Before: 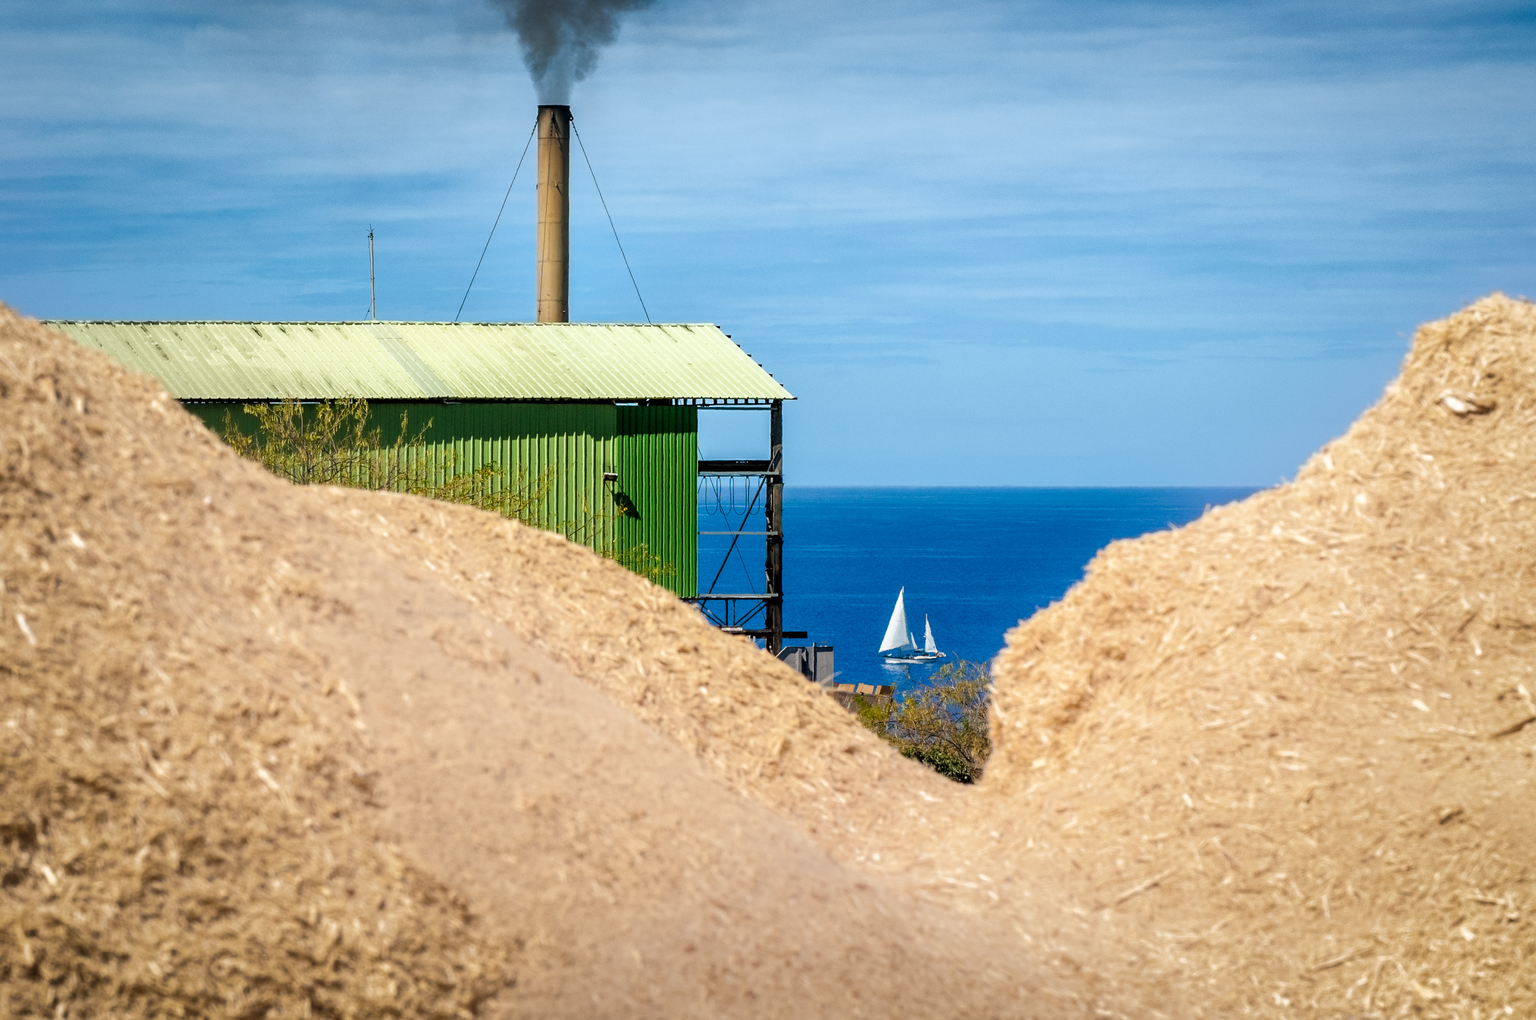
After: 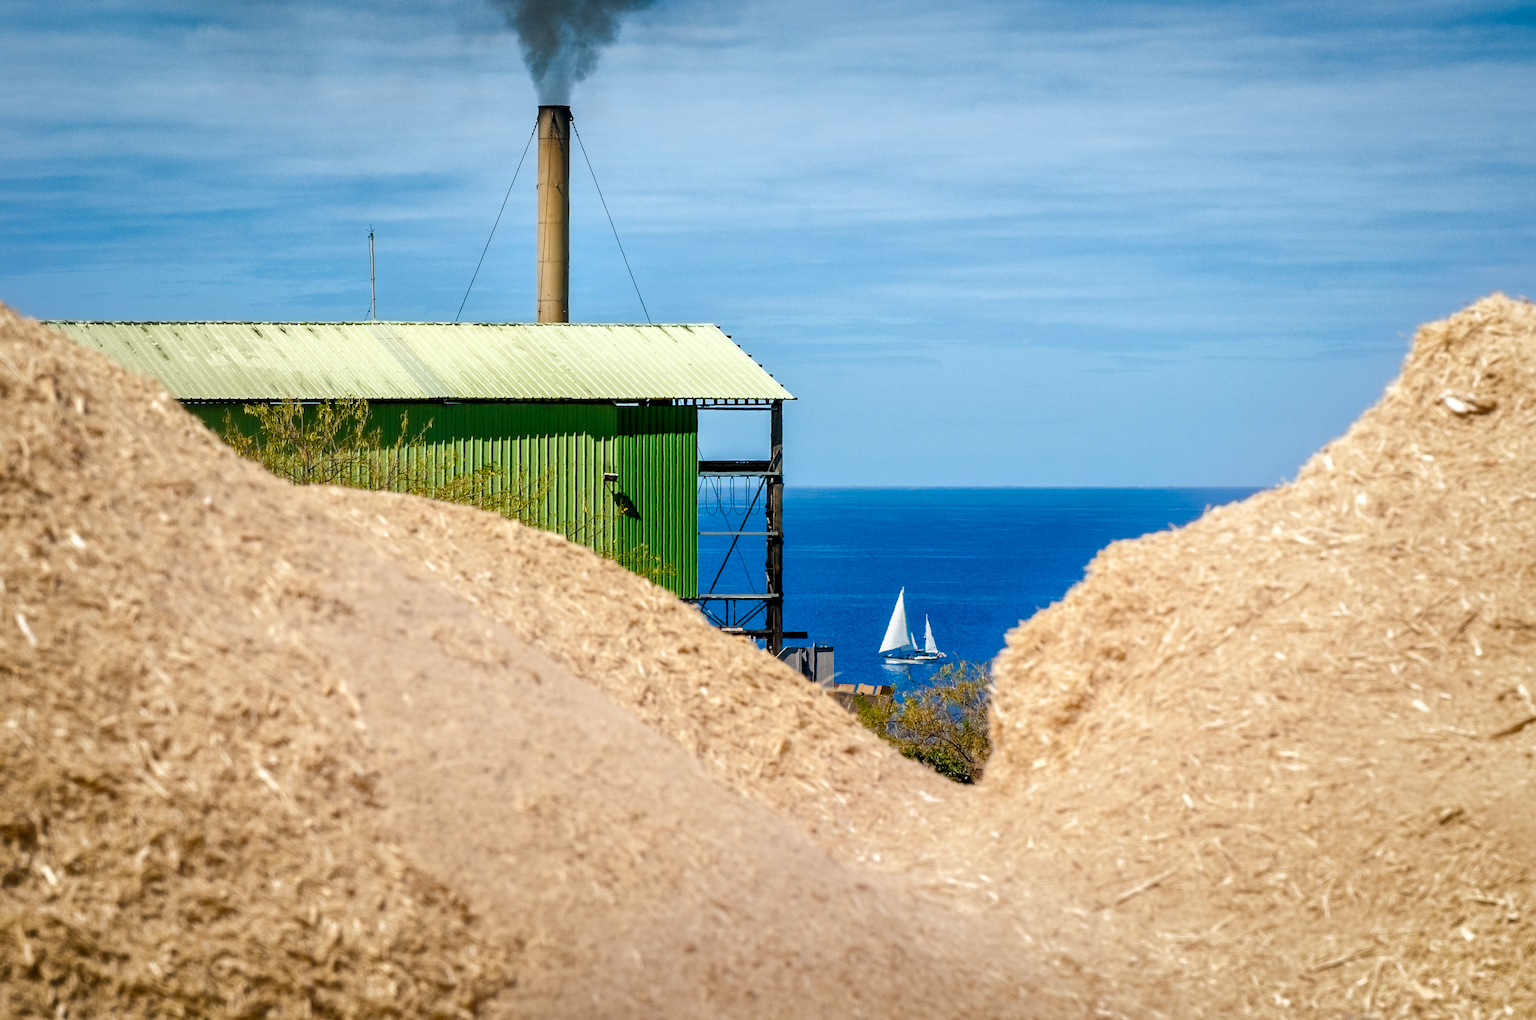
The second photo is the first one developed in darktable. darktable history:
color balance rgb: shadows lift › chroma 0.719%, shadows lift › hue 115.65°, perceptual saturation grading › global saturation 13.532%, perceptual saturation grading › highlights -24.818%, perceptual saturation grading › shadows 26.023%
local contrast: mode bilateral grid, contrast 20, coarseness 50, detail 119%, midtone range 0.2
